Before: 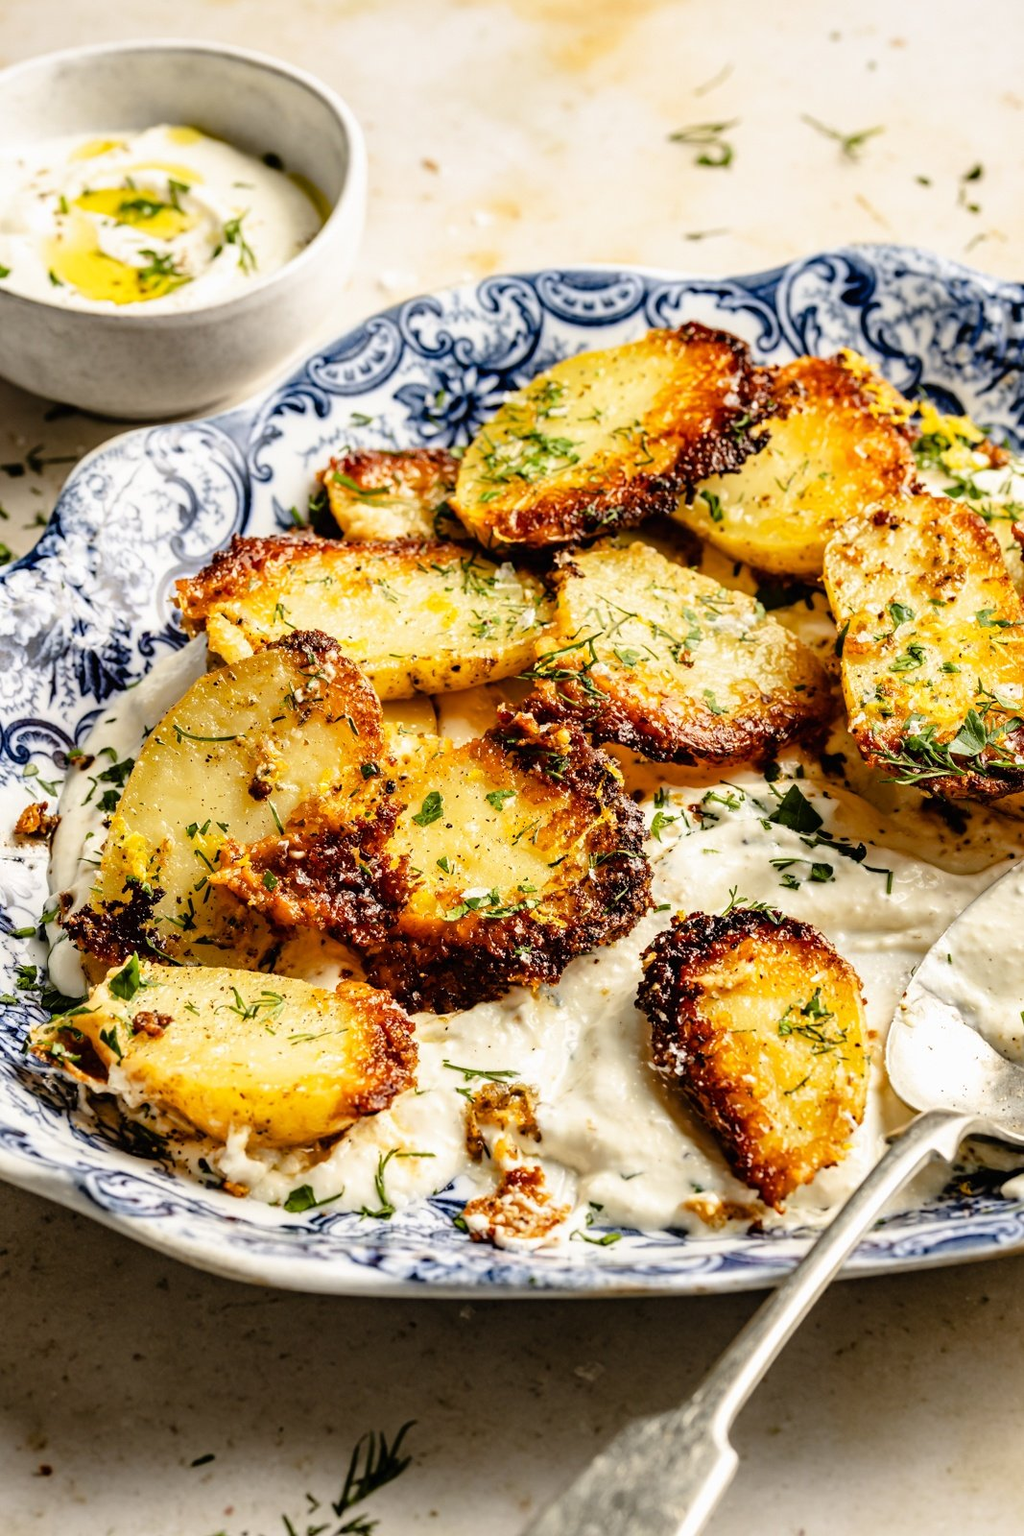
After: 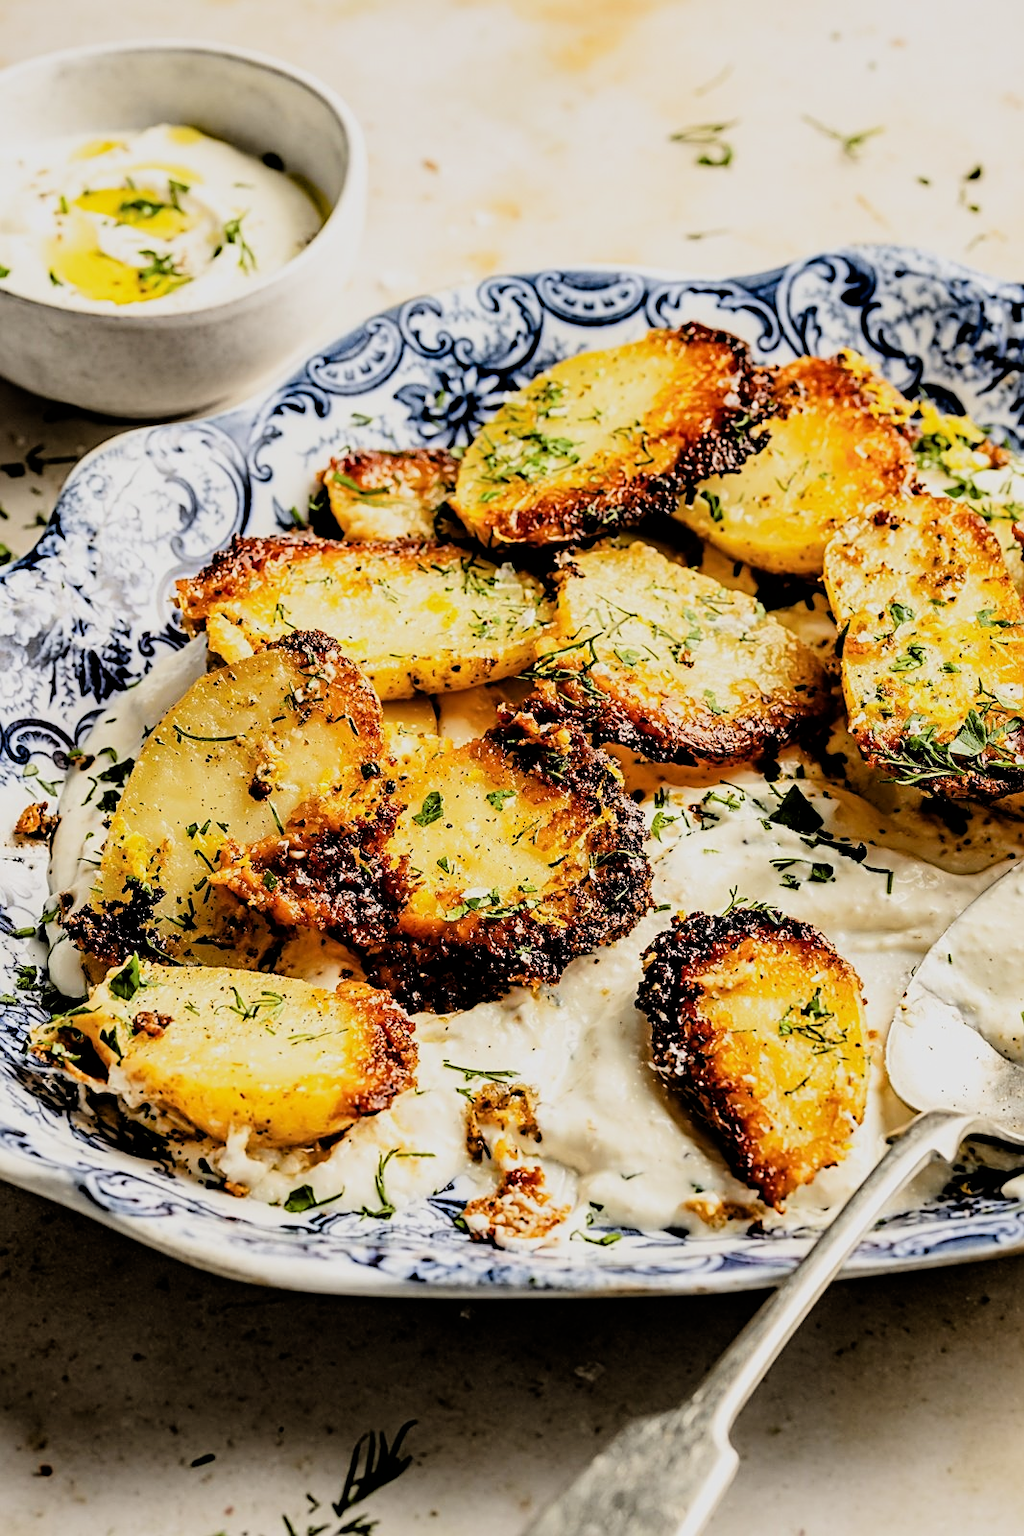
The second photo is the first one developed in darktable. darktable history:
exposure: compensate highlight preservation false
filmic rgb: black relative exposure -5 EV, hardness 2.88, contrast 1.3
sharpen: on, module defaults
